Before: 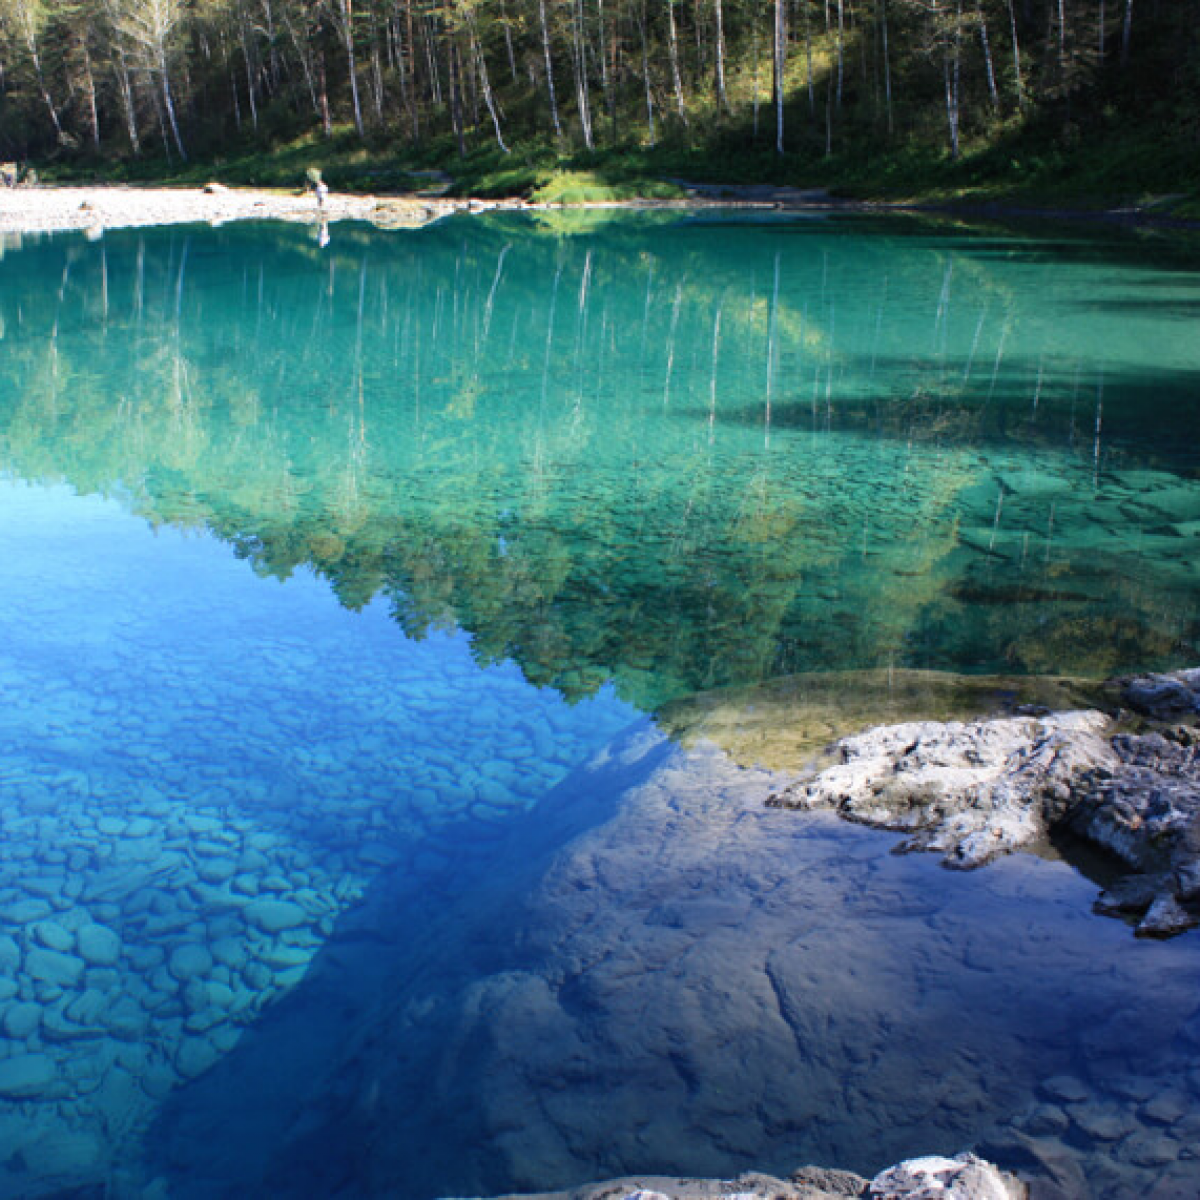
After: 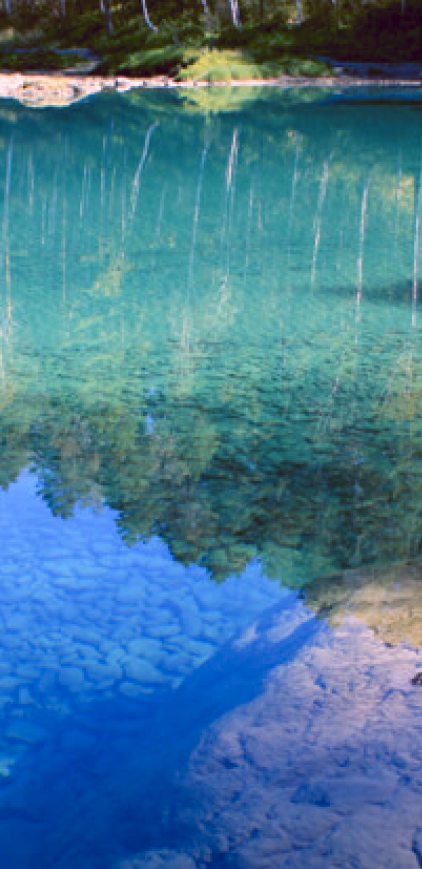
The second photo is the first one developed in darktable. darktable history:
color correction: highlights a* 14.46, highlights b* 5.85, shadows a* -5.53, shadows b* -15.24, saturation 0.85
white balance: emerald 1
crop and rotate: left 29.476%, top 10.214%, right 35.32%, bottom 17.333%
color contrast: green-magenta contrast 1.2, blue-yellow contrast 1.2
color balance: lift [1, 1.015, 1.004, 0.985], gamma [1, 0.958, 0.971, 1.042], gain [1, 0.956, 0.977, 1.044]
